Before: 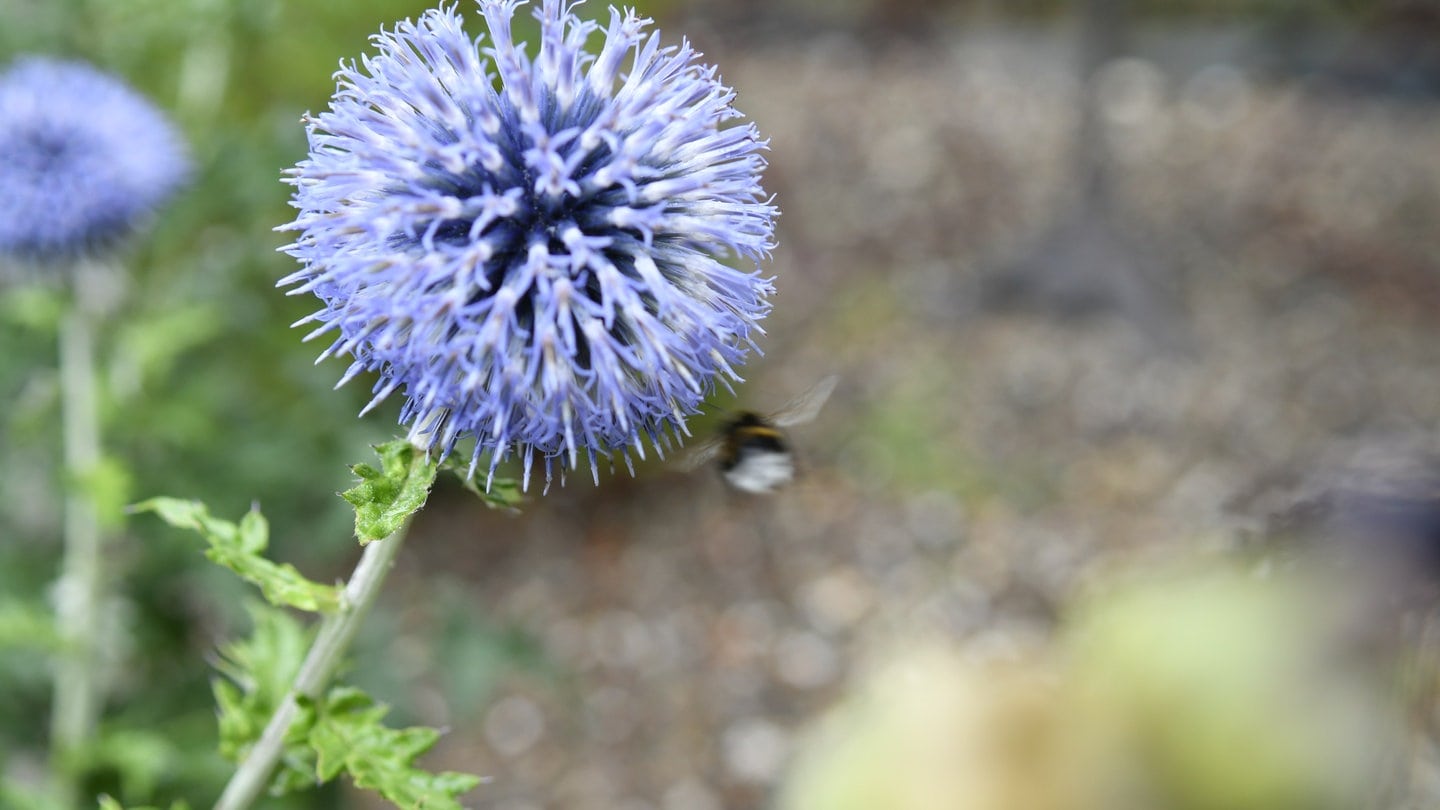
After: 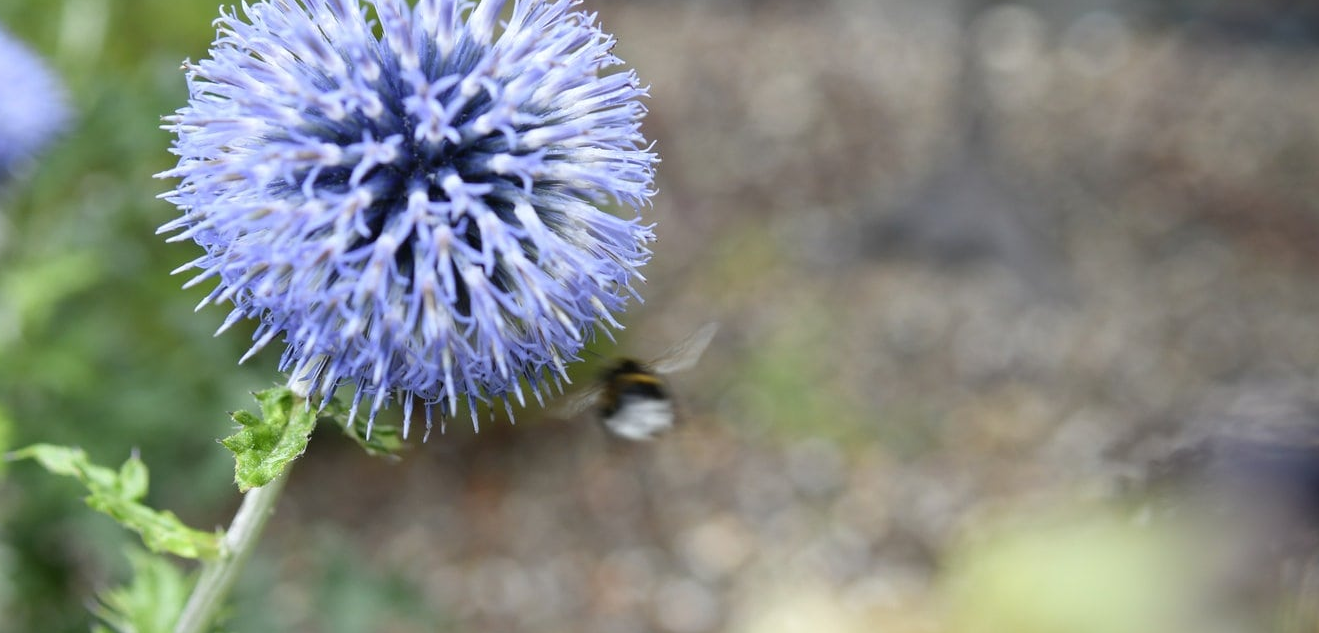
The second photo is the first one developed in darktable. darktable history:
crop: left 8.38%, top 6.593%, bottom 15.223%
